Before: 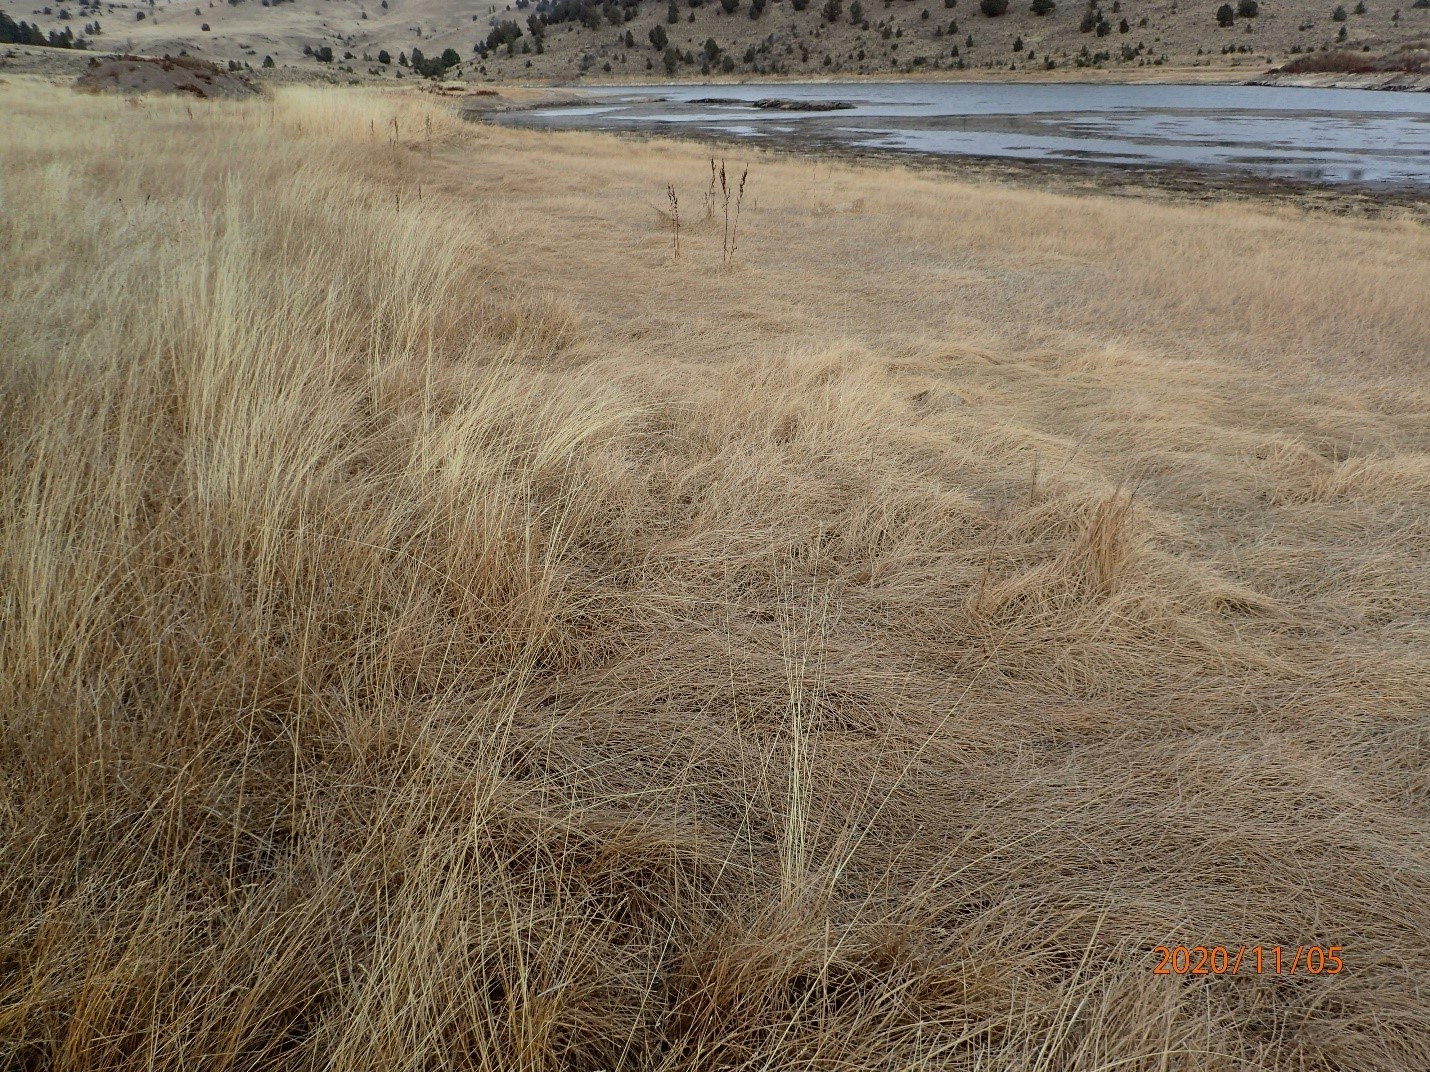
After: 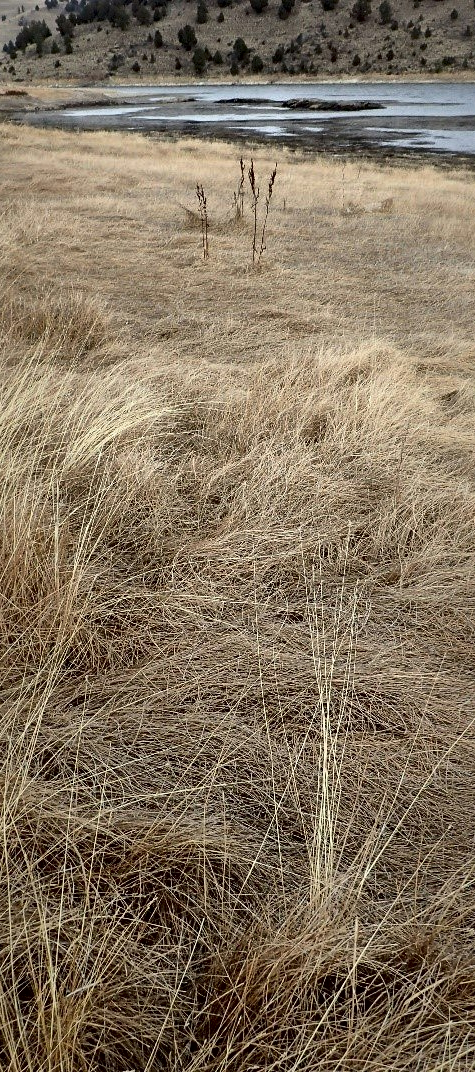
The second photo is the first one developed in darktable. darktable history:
crop: left 32.984%, right 33.774%
local contrast: mode bilateral grid, contrast 43, coarseness 70, detail 215%, midtone range 0.2
